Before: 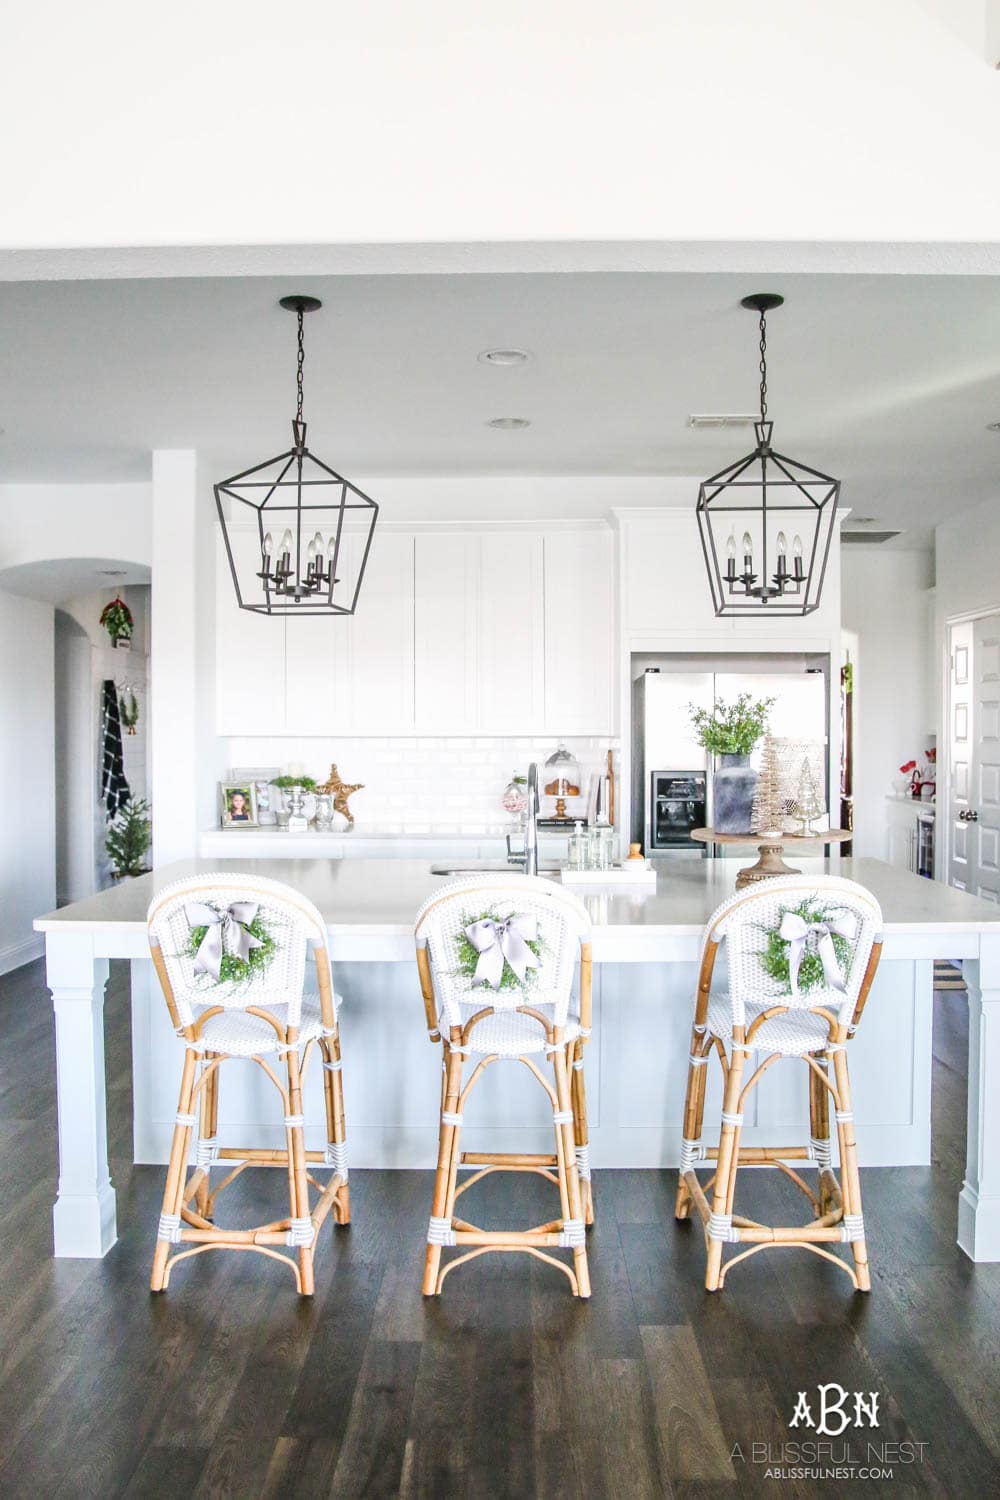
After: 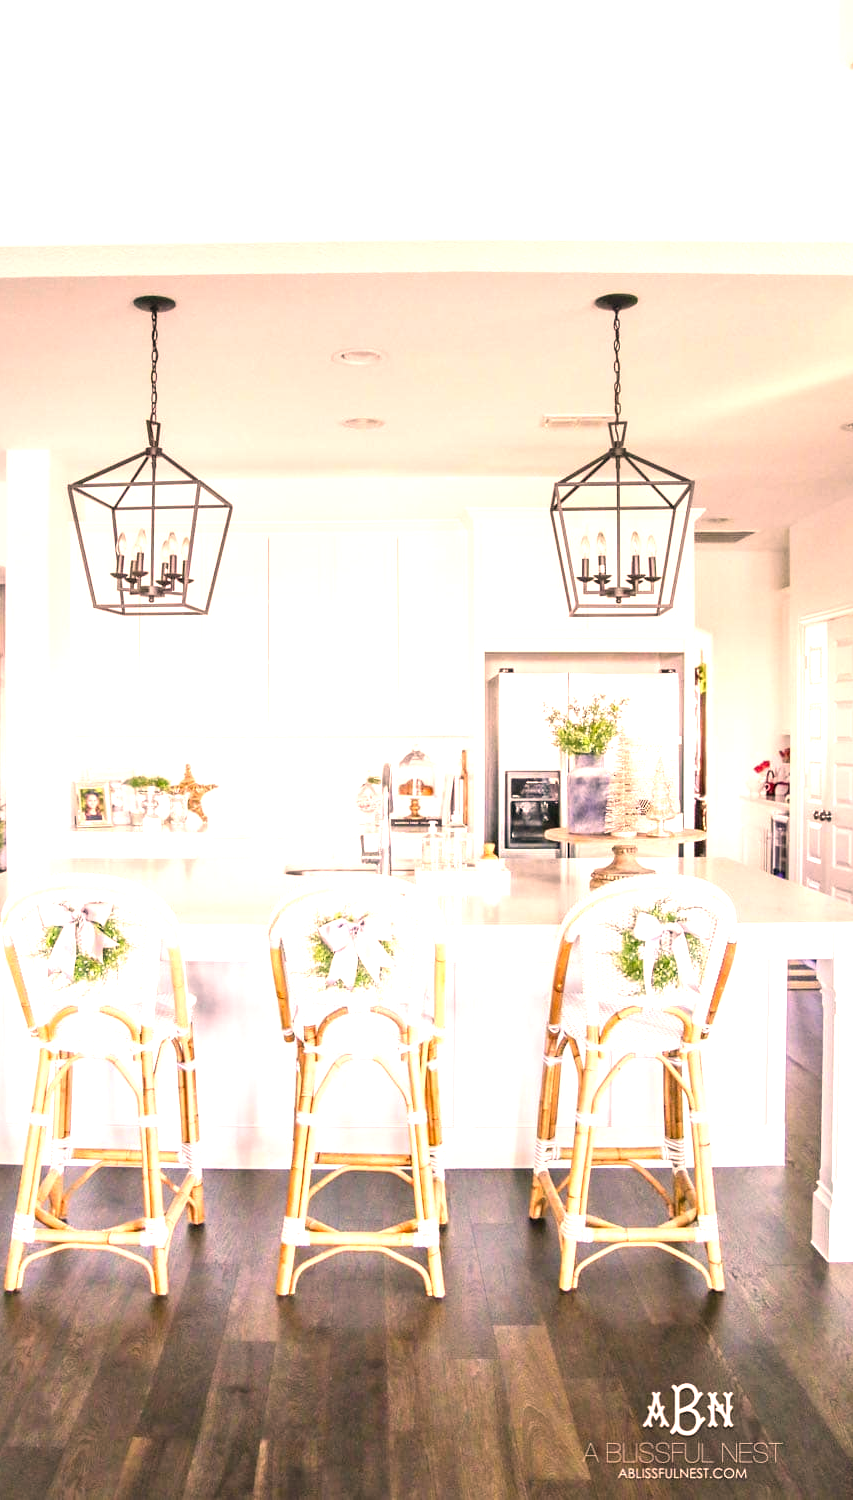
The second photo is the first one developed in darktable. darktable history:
color correction: highlights a* 20.44, highlights b* 19.91
crop and rotate: left 14.615%
exposure: black level correction 0, exposure 0.868 EV, compensate exposure bias true, compensate highlight preservation false
